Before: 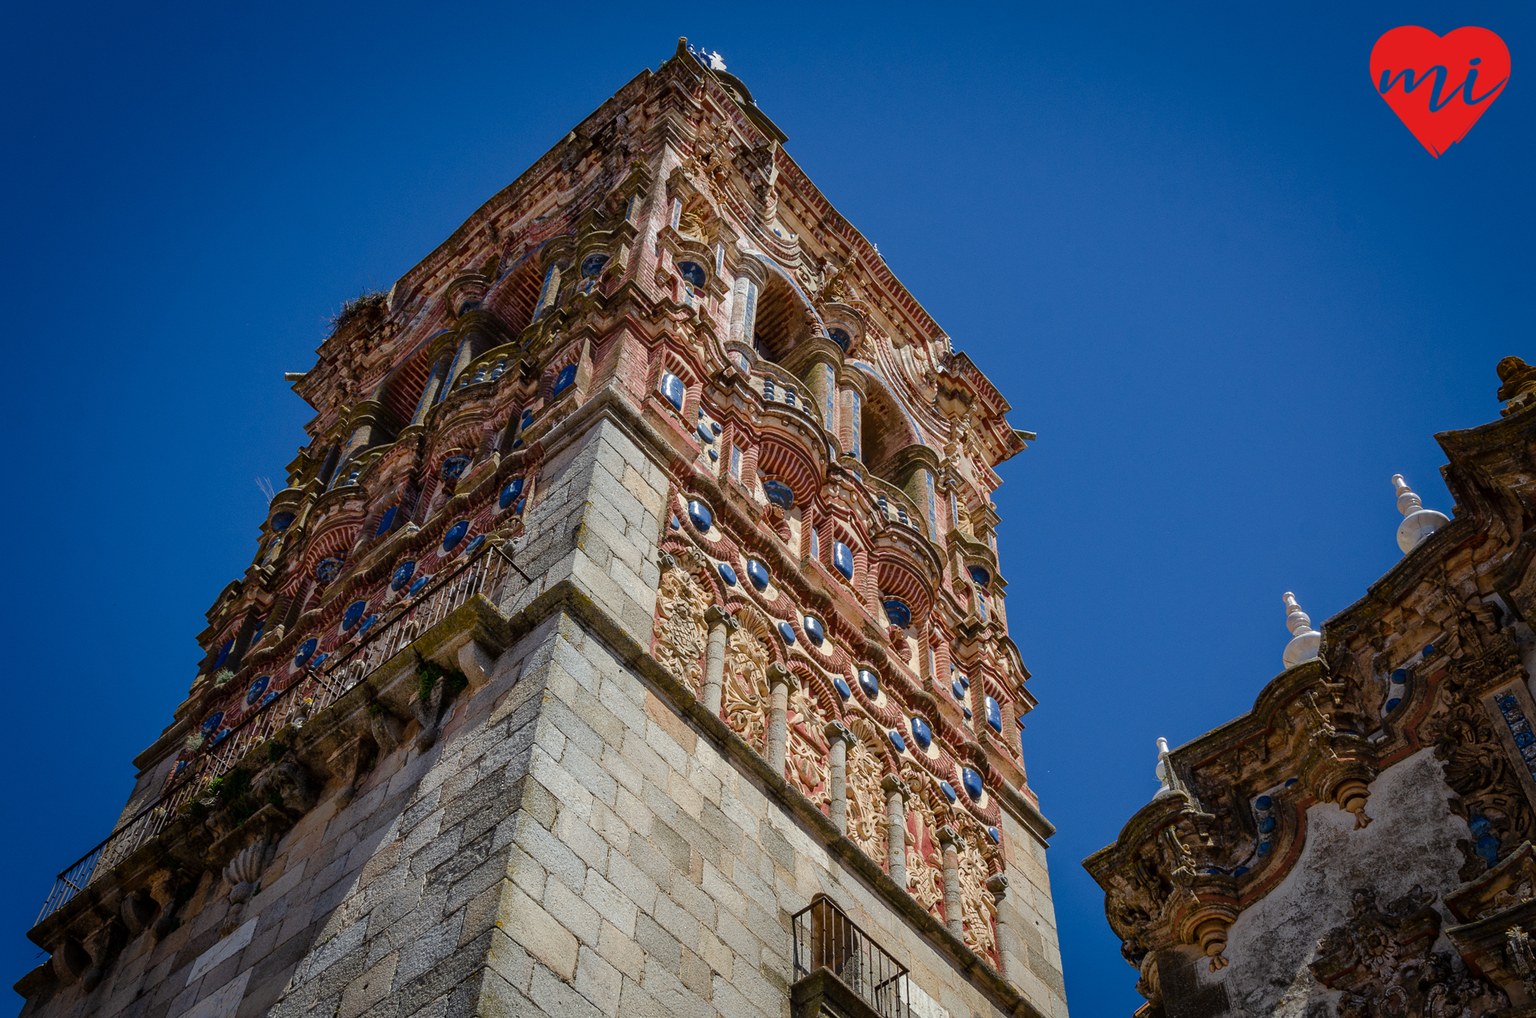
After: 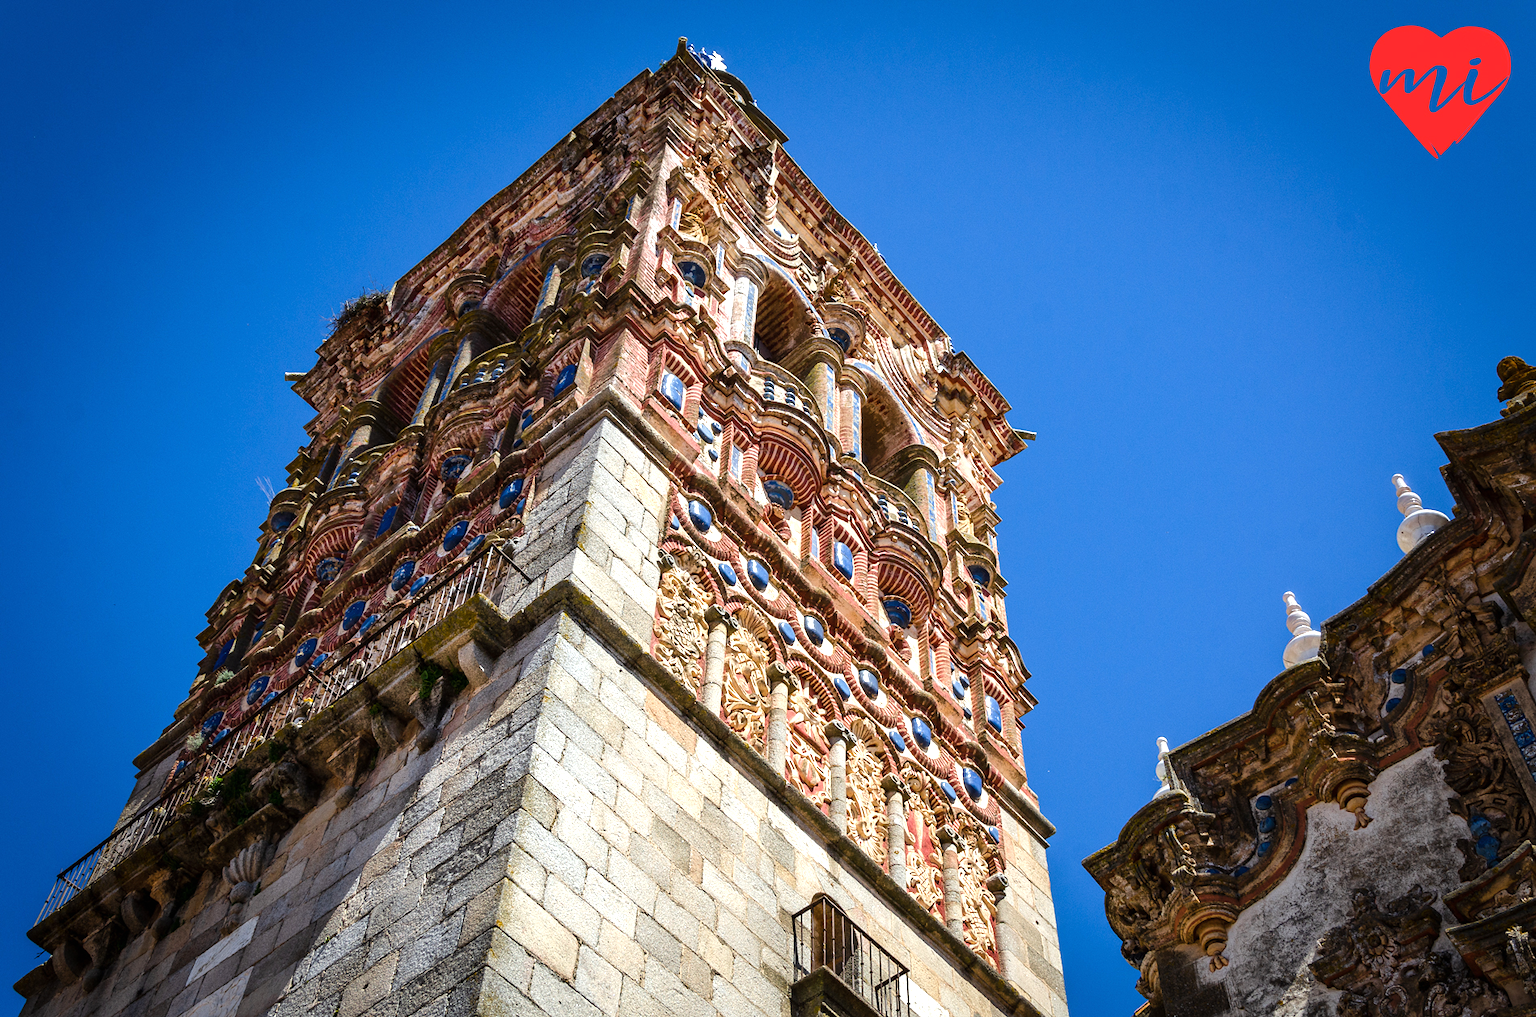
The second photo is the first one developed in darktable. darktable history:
tone equalizer: -8 EV -0.417 EV, -7 EV -0.389 EV, -6 EV -0.333 EV, -5 EV -0.222 EV, -3 EV 0.222 EV, -2 EV 0.333 EV, -1 EV 0.389 EV, +0 EV 0.417 EV, edges refinement/feathering 500, mask exposure compensation -1.57 EV, preserve details no
exposure: black level correction 0, exposure 0.7 EV, compensate exposure bias true, compensate highlight preservation false
